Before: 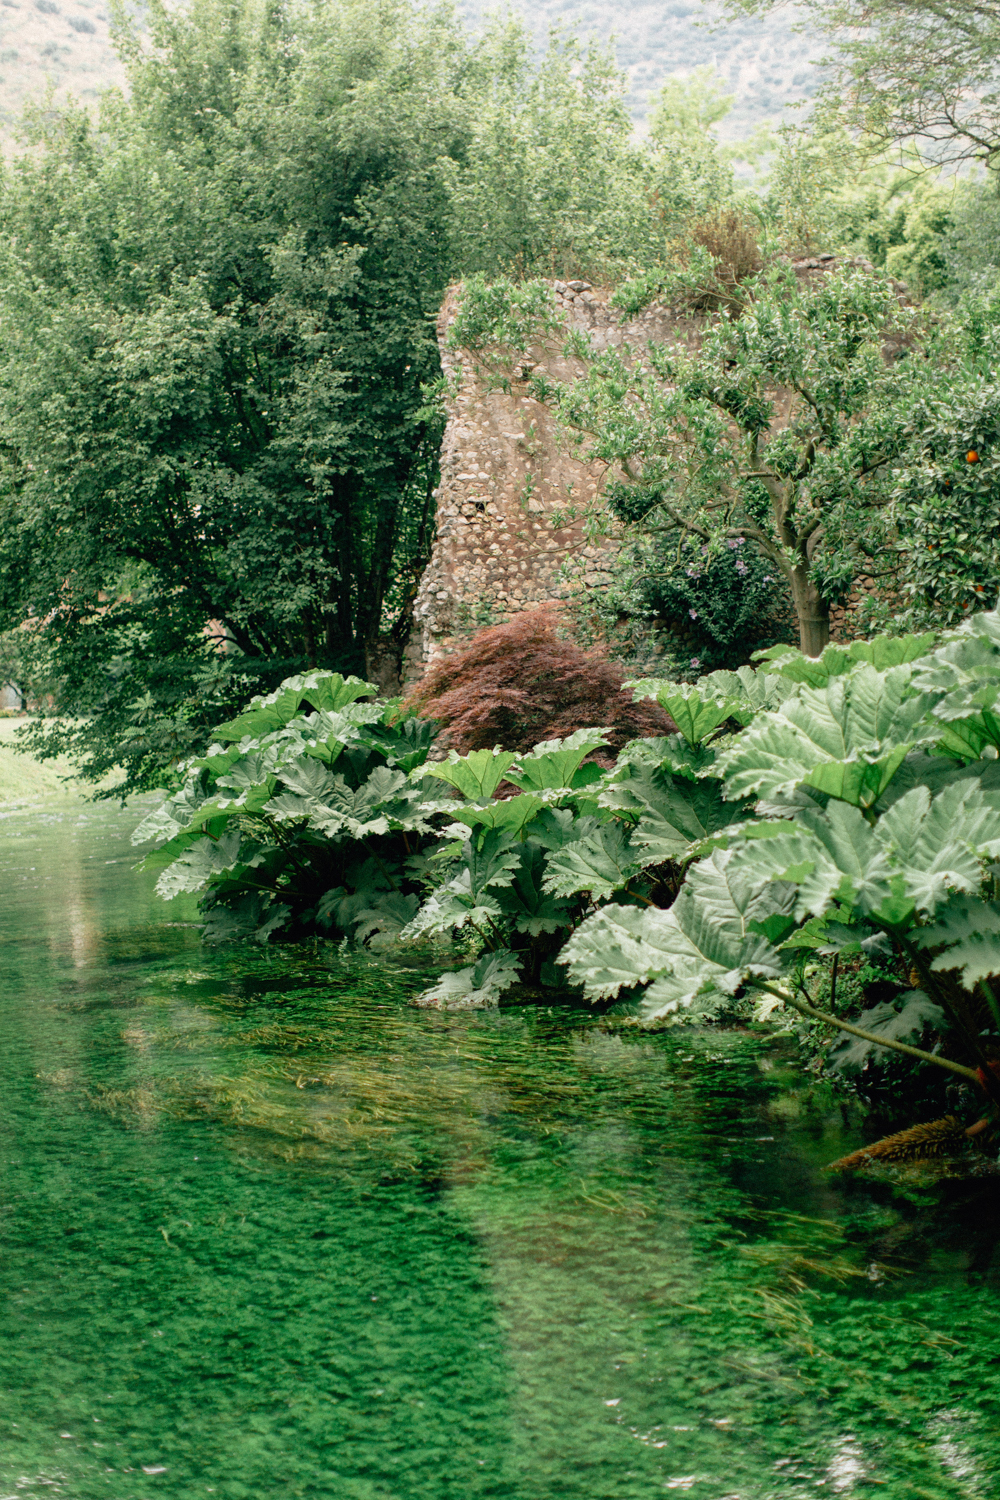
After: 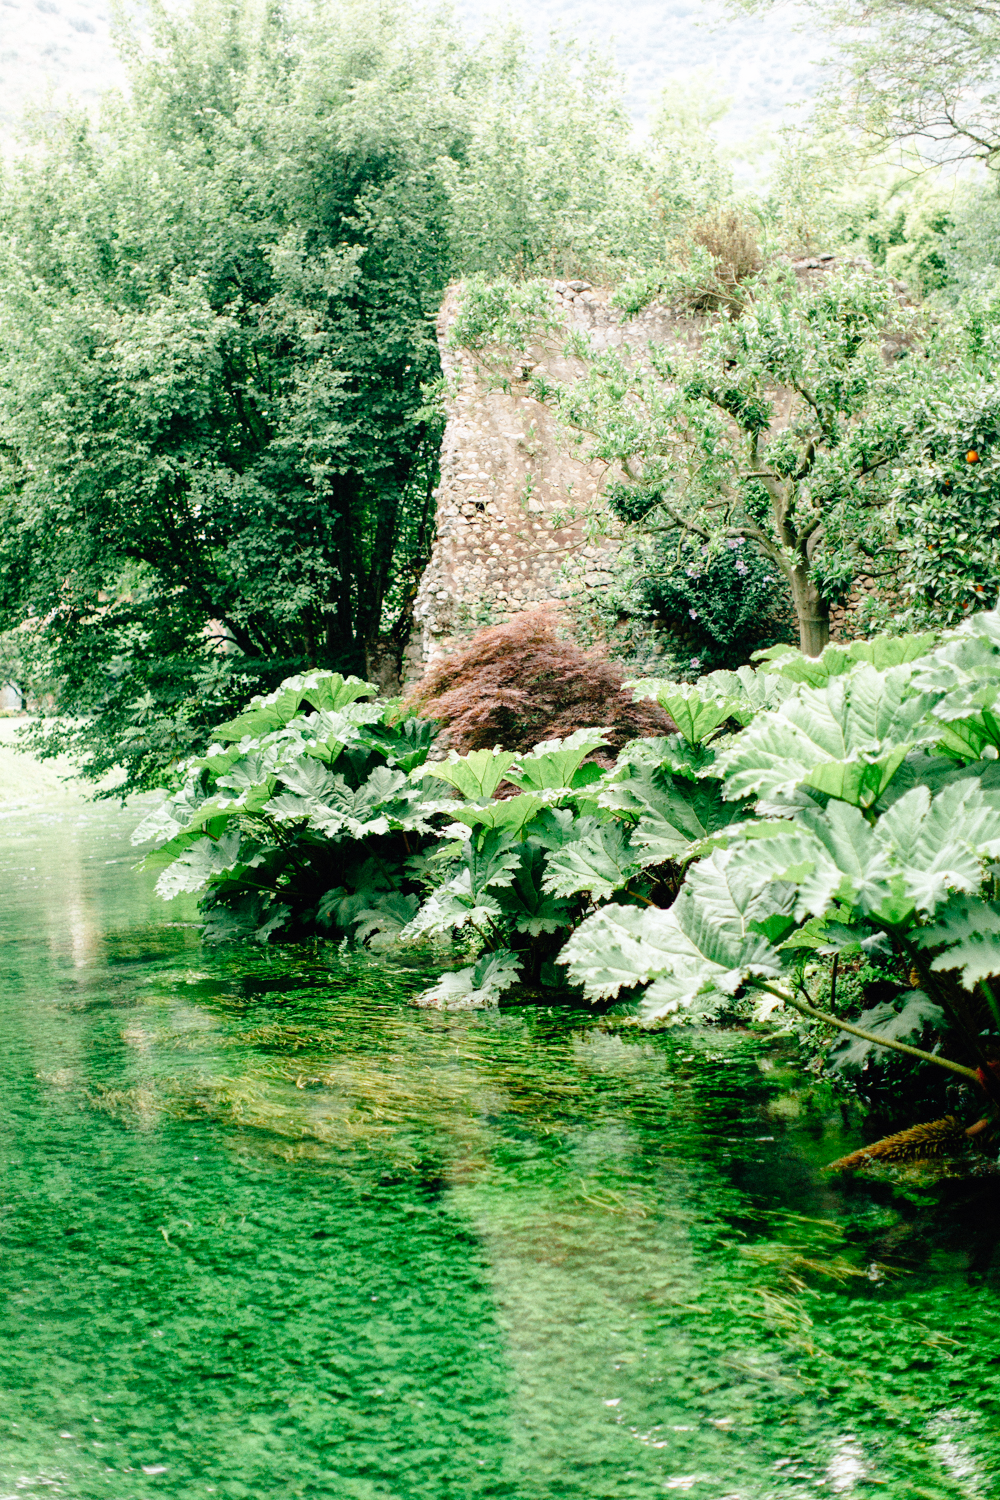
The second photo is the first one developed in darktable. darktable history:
base curve: curves: ch0 [(0, 0) (0.008, 0.007) (0.022, 0.029) (0.048, 0.089) (0.092, 0.197) (0.191, 0.399) (0.275, 0.534) (0.357, 0.65) (0.477, 0.78) (0.542, 0.833) (0.799, 0.973) (1, 1)], preserve colors none
white balance: red 0.98, blue 1.034
color zones: curves: ch1 [(0, 0.469) (0.001, 0.469) (0.12, 0.446) (0.248, 0.469) (0.5, 0.5) (0.748, 0.5) (0.999, 0.469) (1, 0.469)]
